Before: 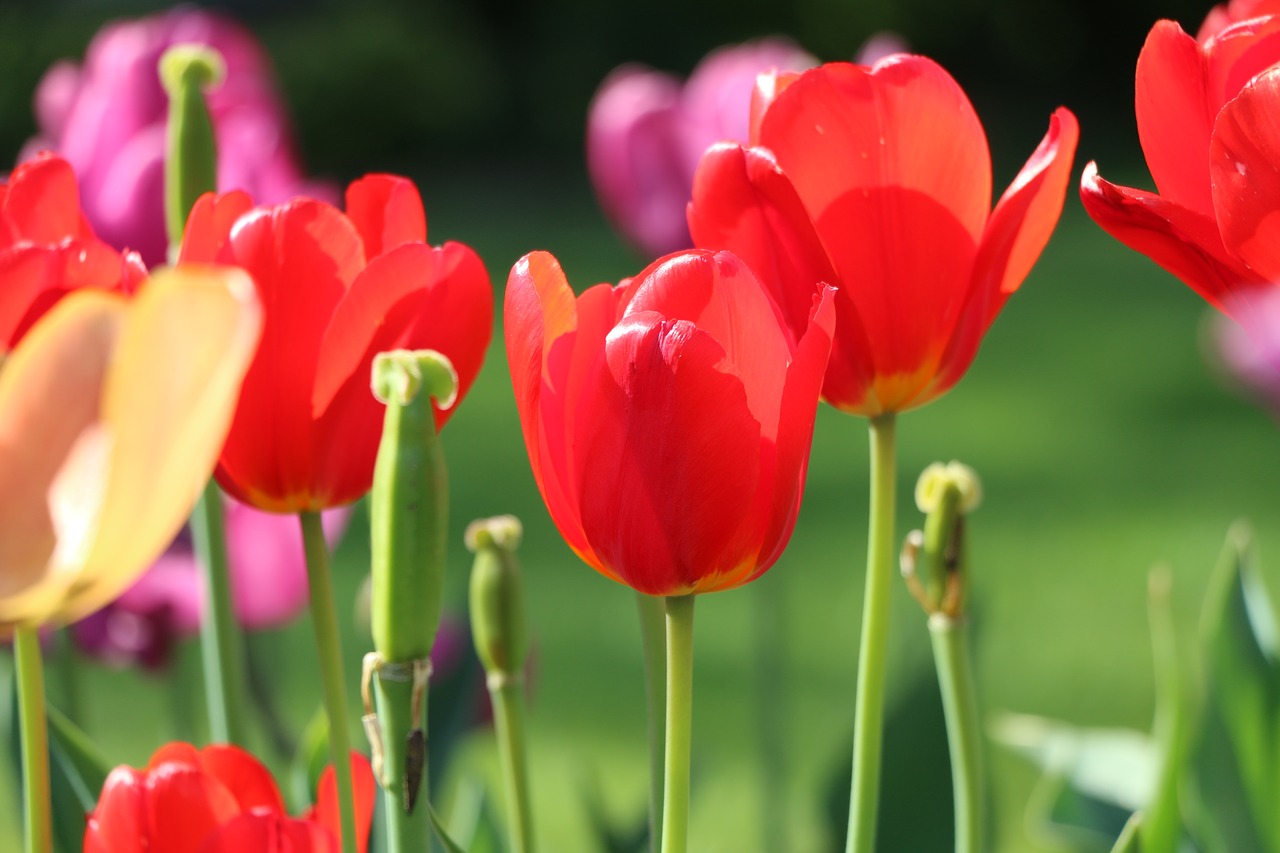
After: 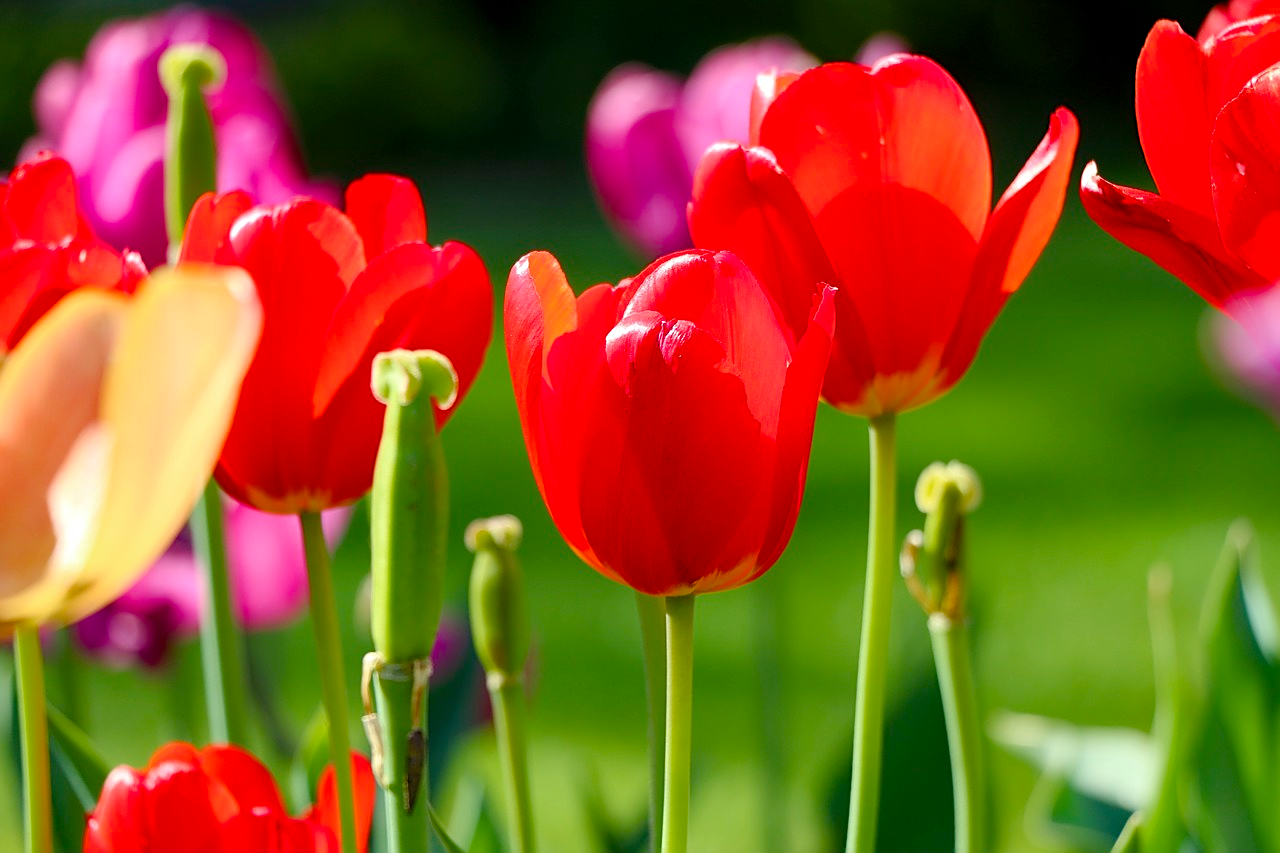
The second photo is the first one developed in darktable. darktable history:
color balance rgb: global offset › luminance -0.302%, global offset › hue 261.42°, perceptual saturation grading › global saturation 25.987%, perceptual saturation grading › highlights -28.442%, perceptual saturation grading › mid-tones 15.817%, perceptual saturation grading › shadows 33.947%, global vibrance 20%
sharpen: on, module defaults
